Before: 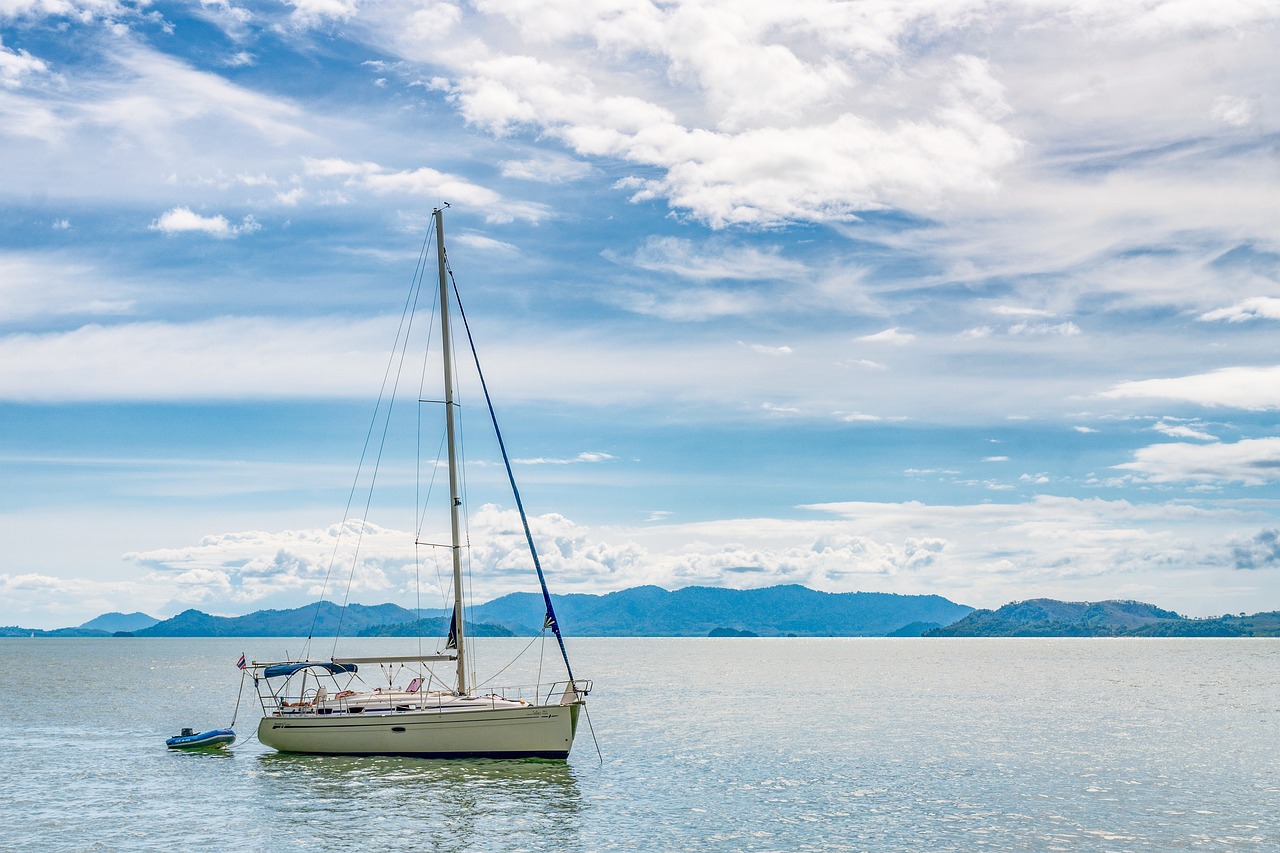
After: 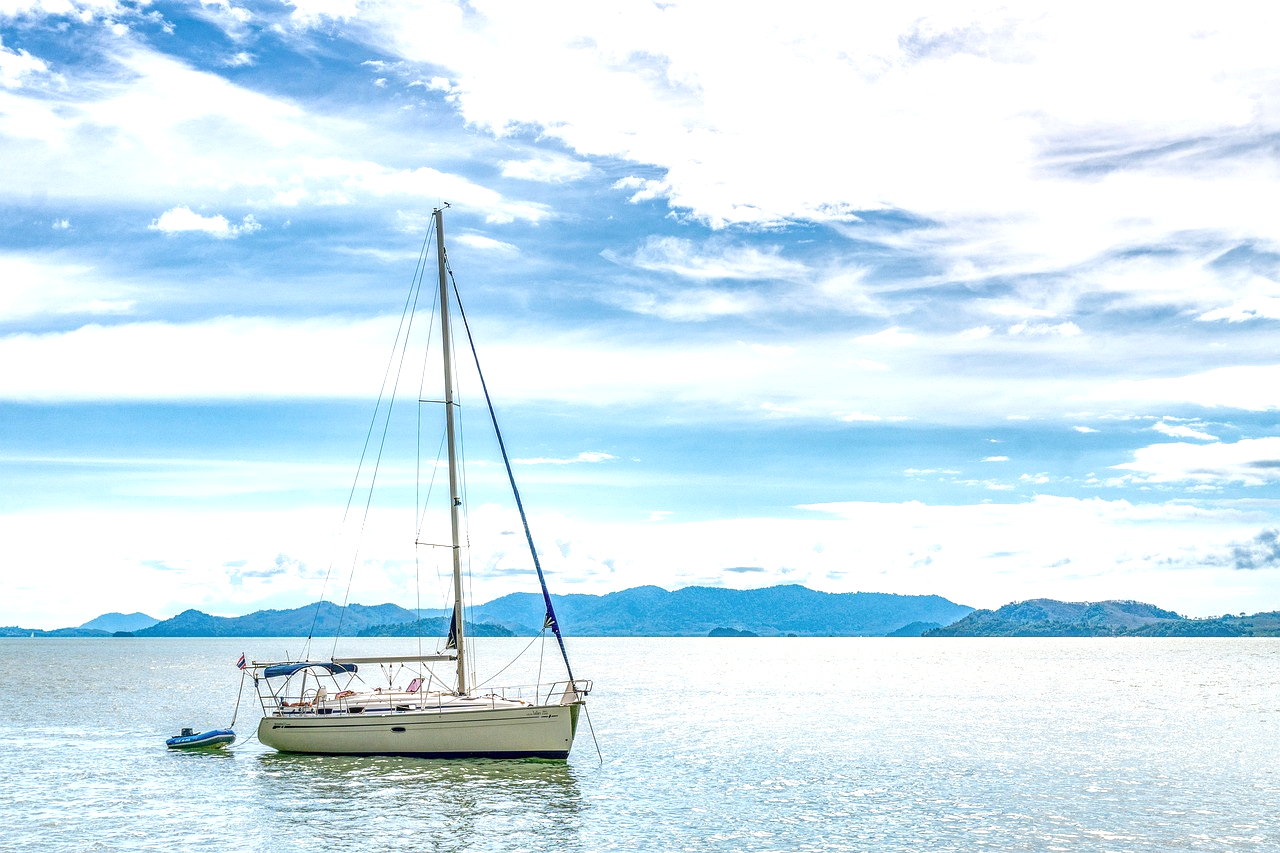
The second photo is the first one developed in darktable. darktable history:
exposure: exposure 0.653 EV, compensate exposure bias true, compensate highlight preservation false
contrast brightness saturation: contrast 0.009, saturation -0.054
local contrast: on, module defaults
